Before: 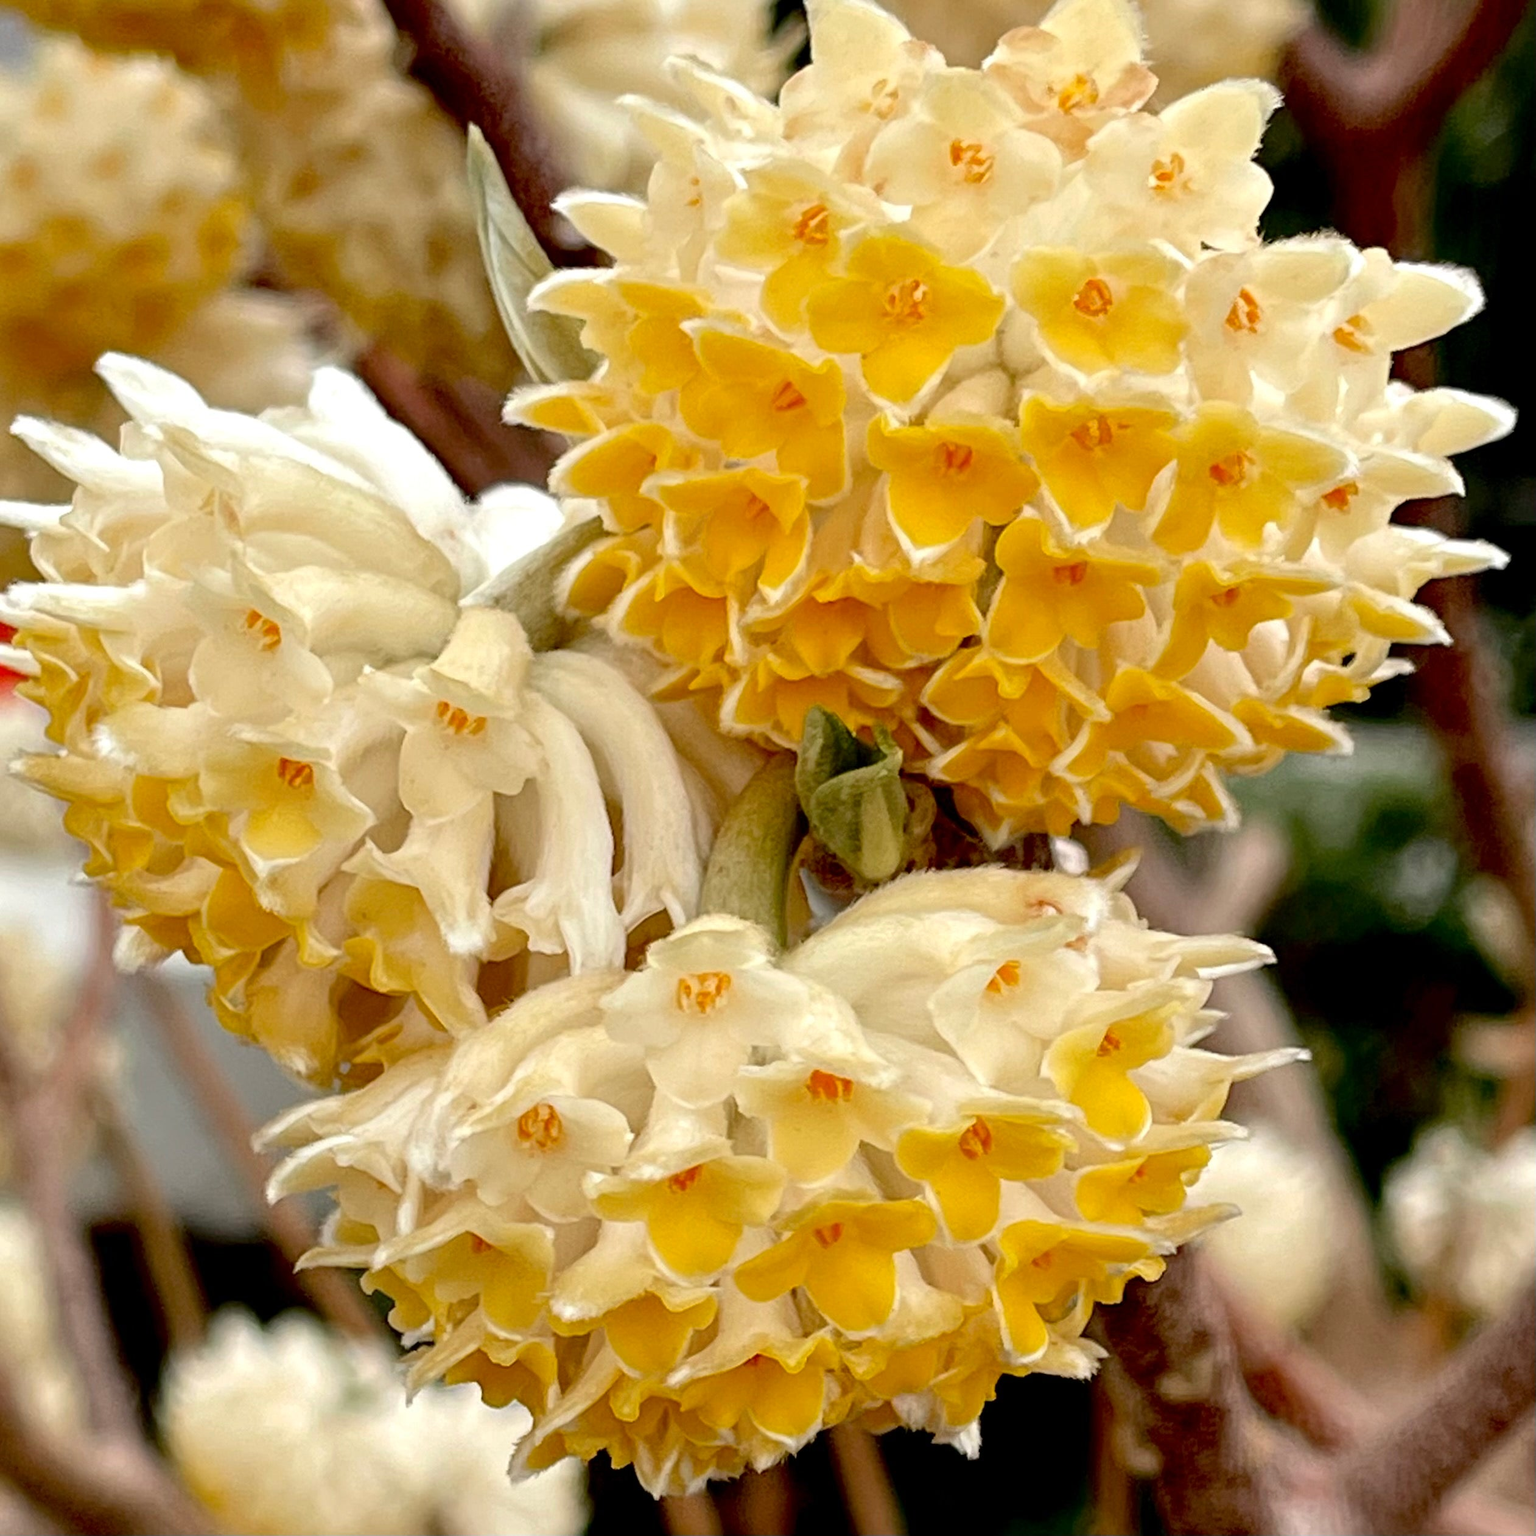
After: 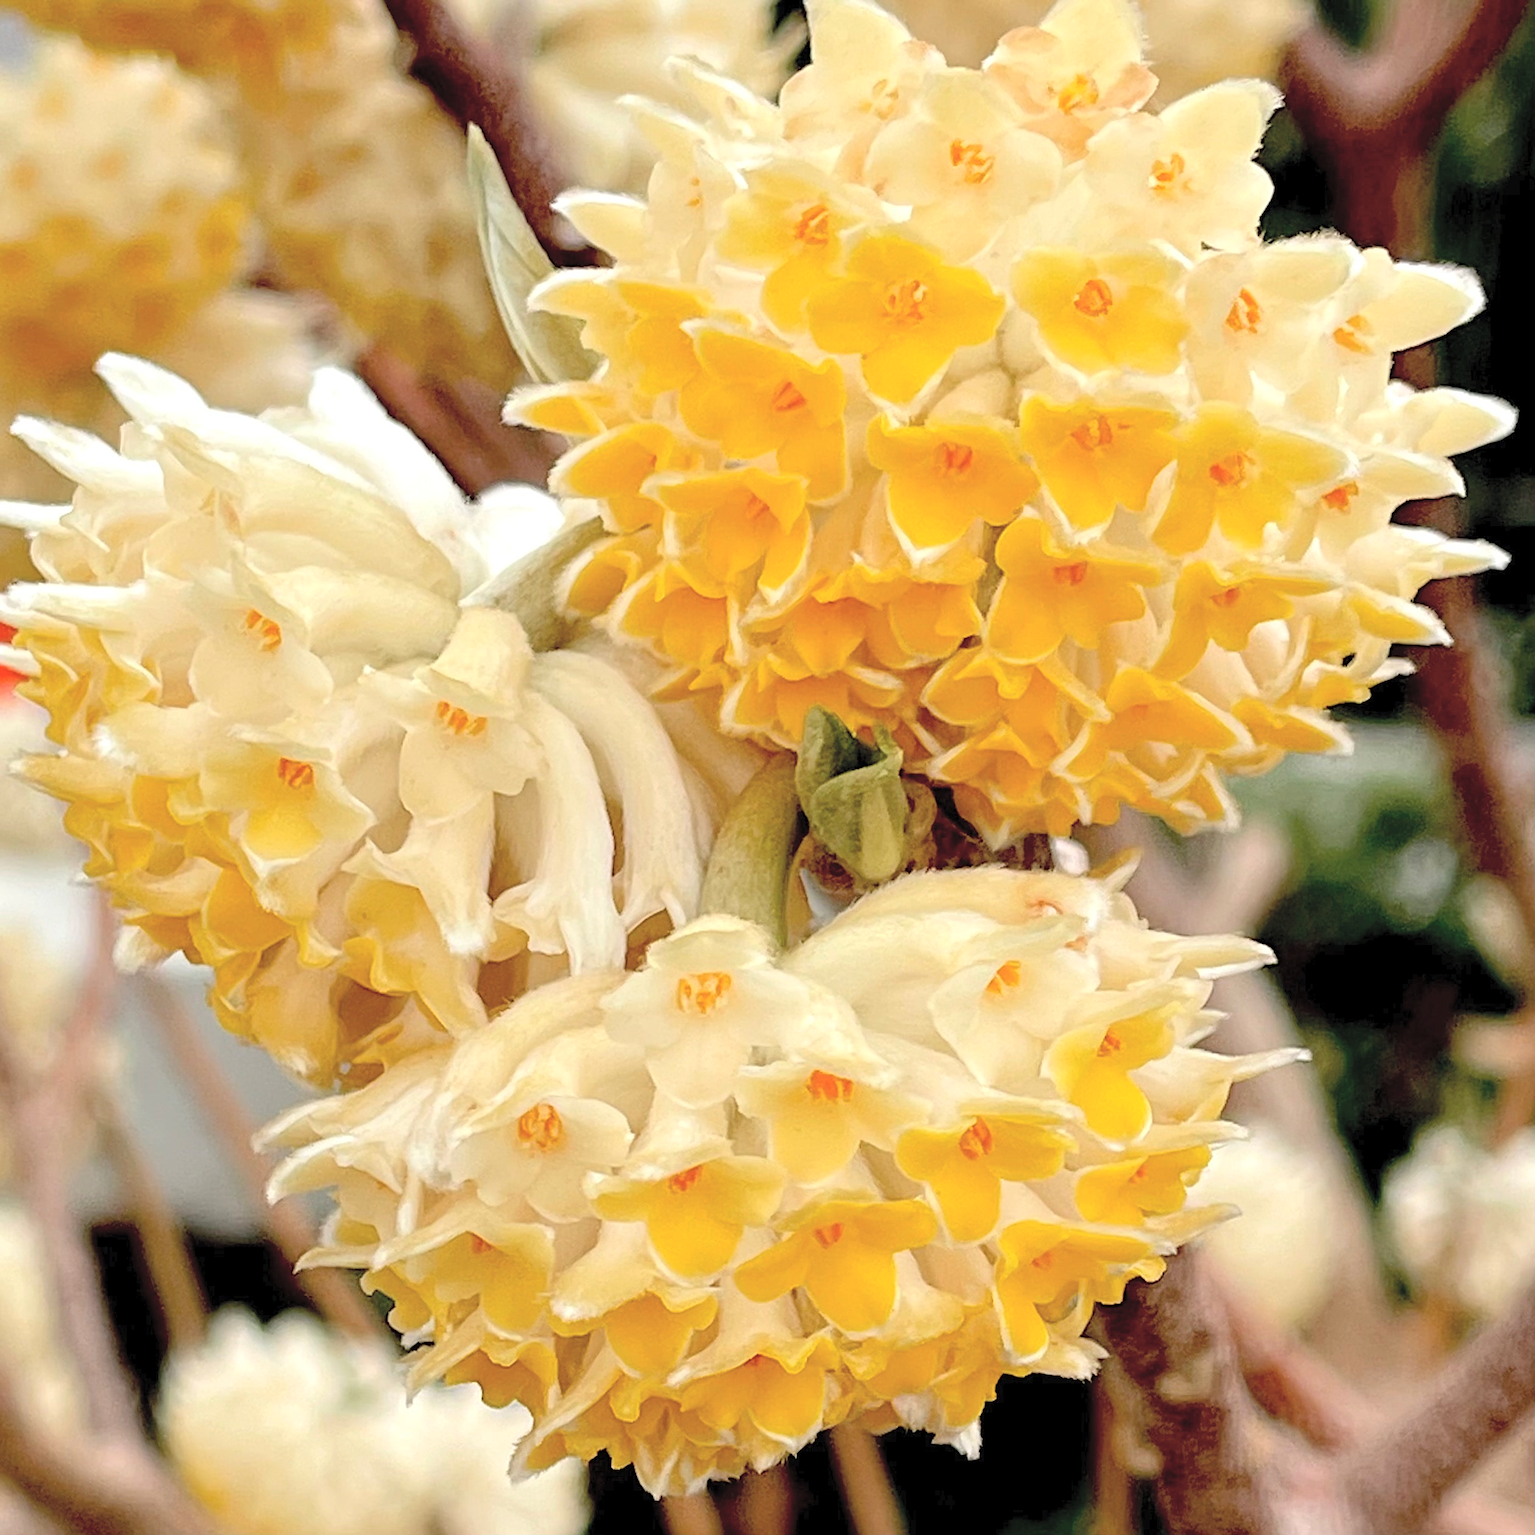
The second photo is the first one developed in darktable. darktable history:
contrast brightness saturation: brightness 0.288
sharpen: on, module defaults
